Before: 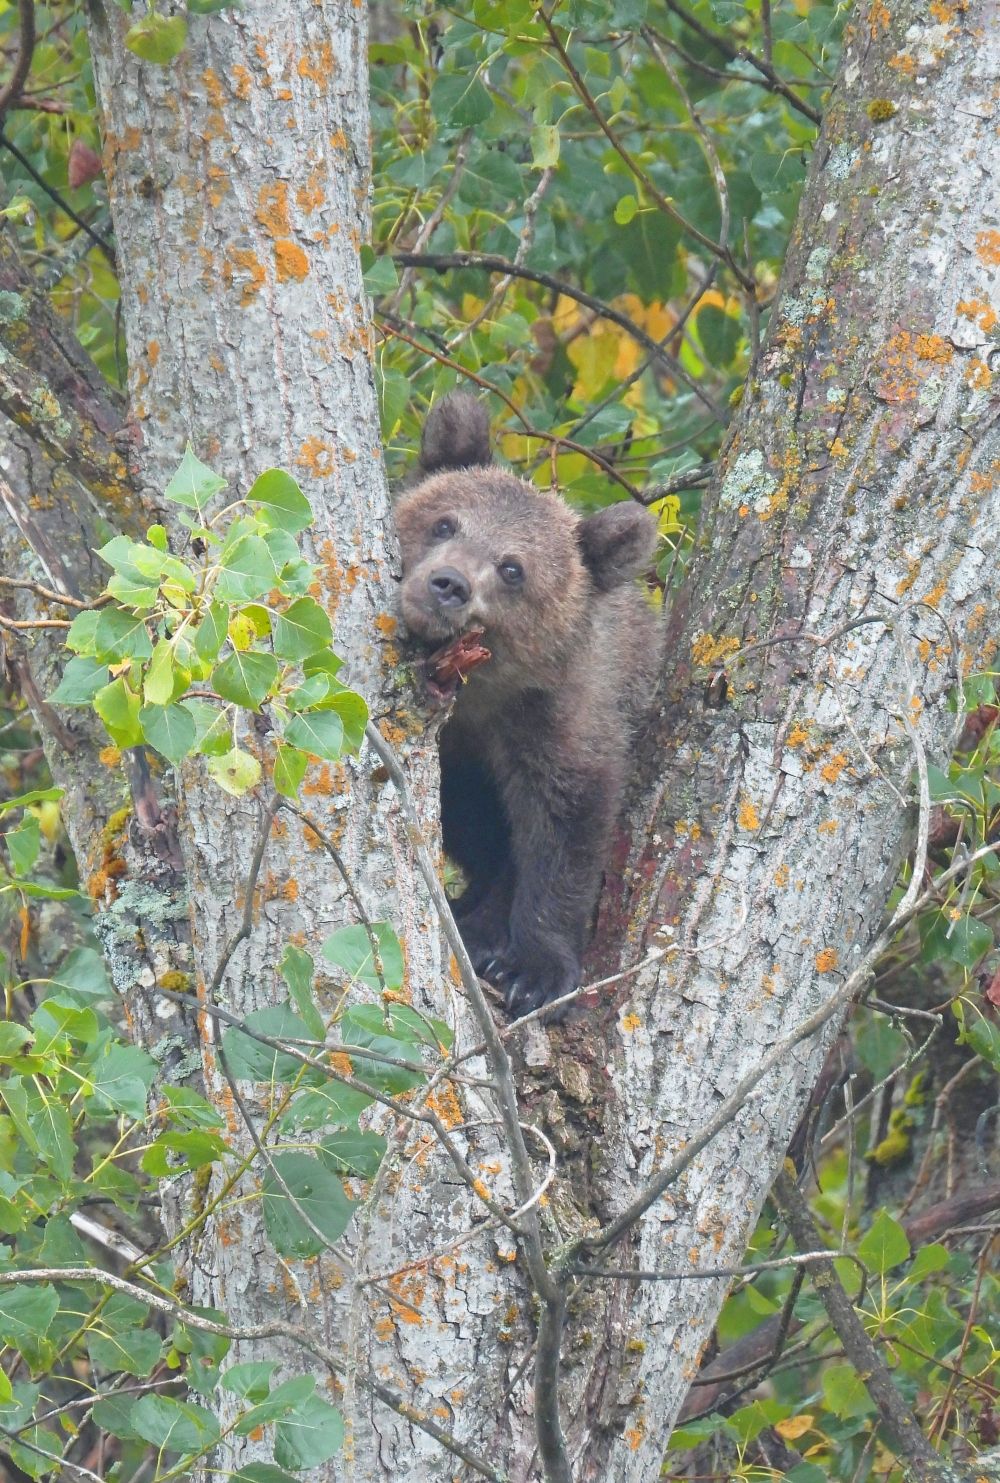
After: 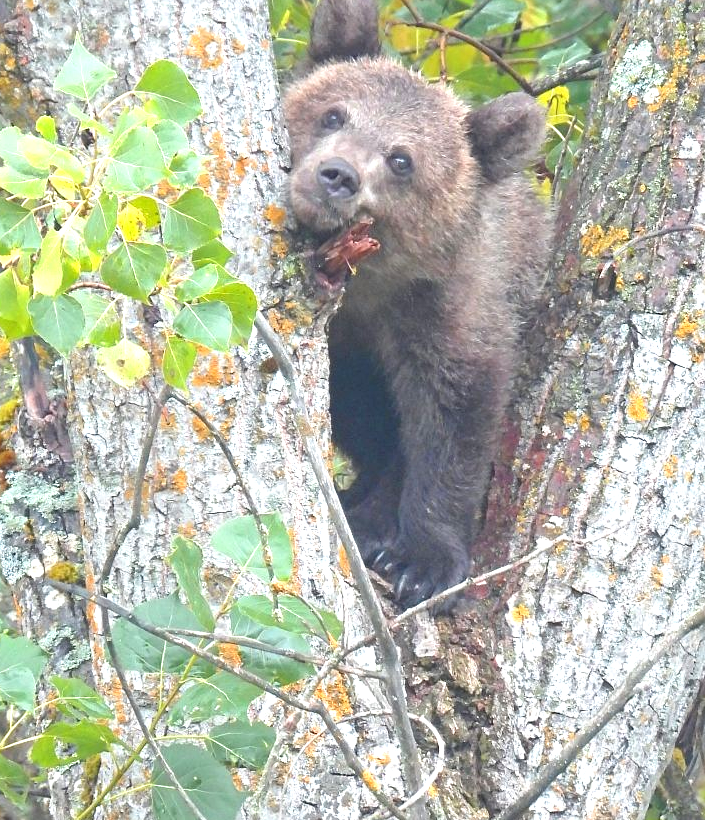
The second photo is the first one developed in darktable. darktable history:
exposure: black level correction 0, exposure 0.7 EV, compensate exposure bias true, compensate highlight preservation false
crop: left 11.123%, top 27.61%, right 18.3%, bottom 17.034%
sharpen: amount 0.2
